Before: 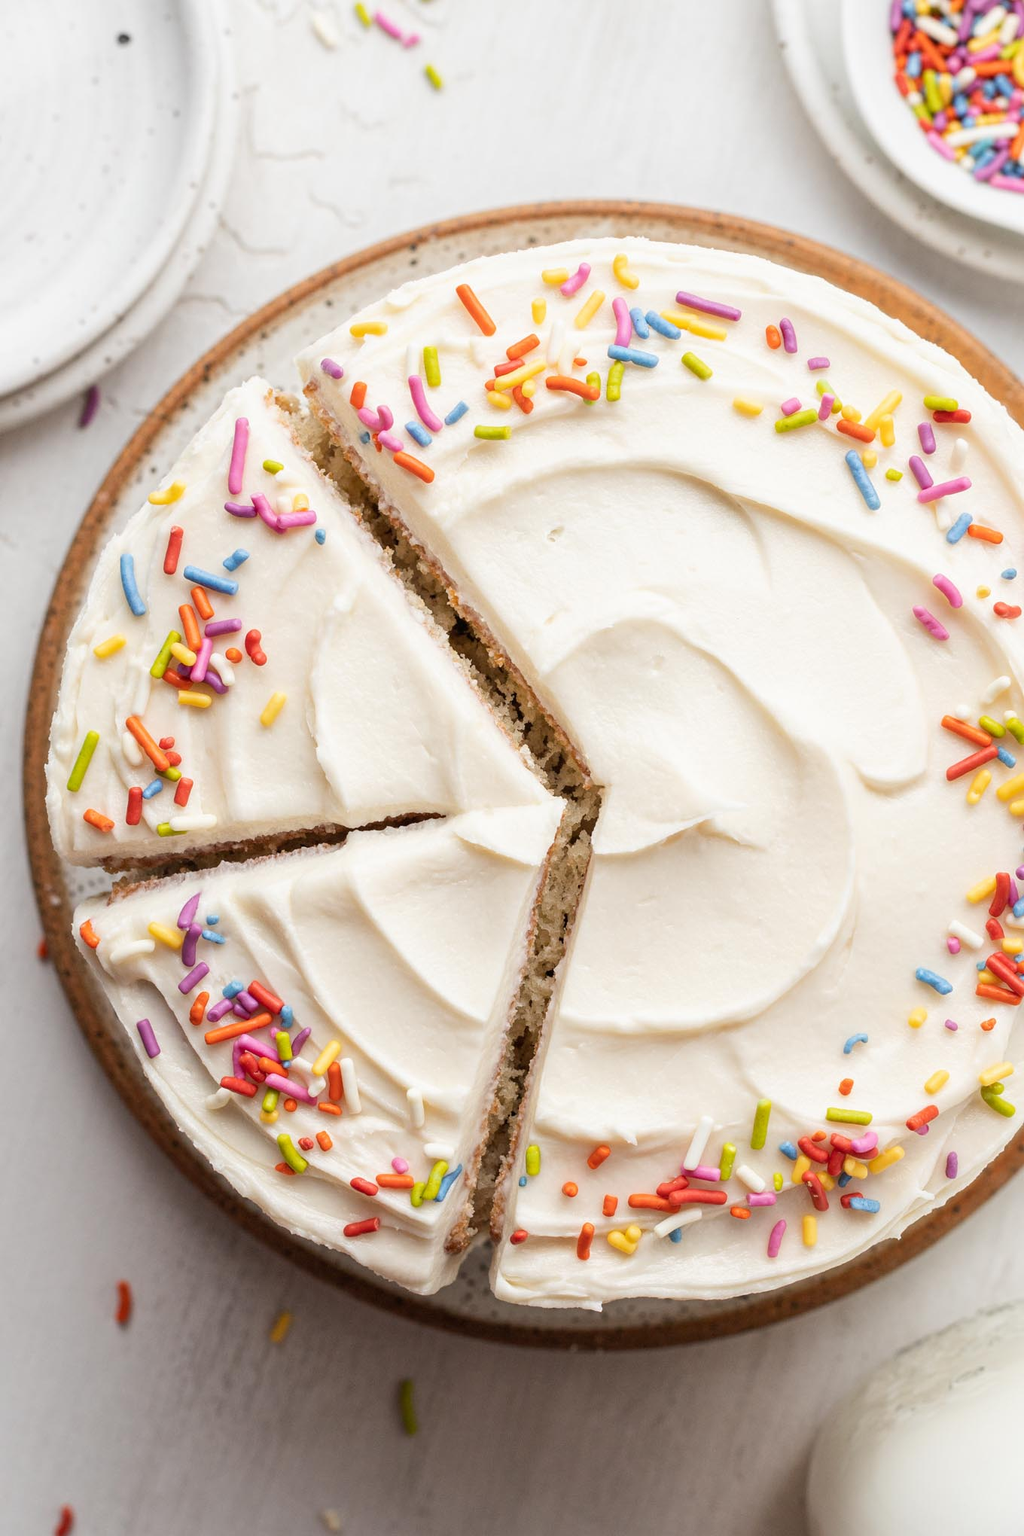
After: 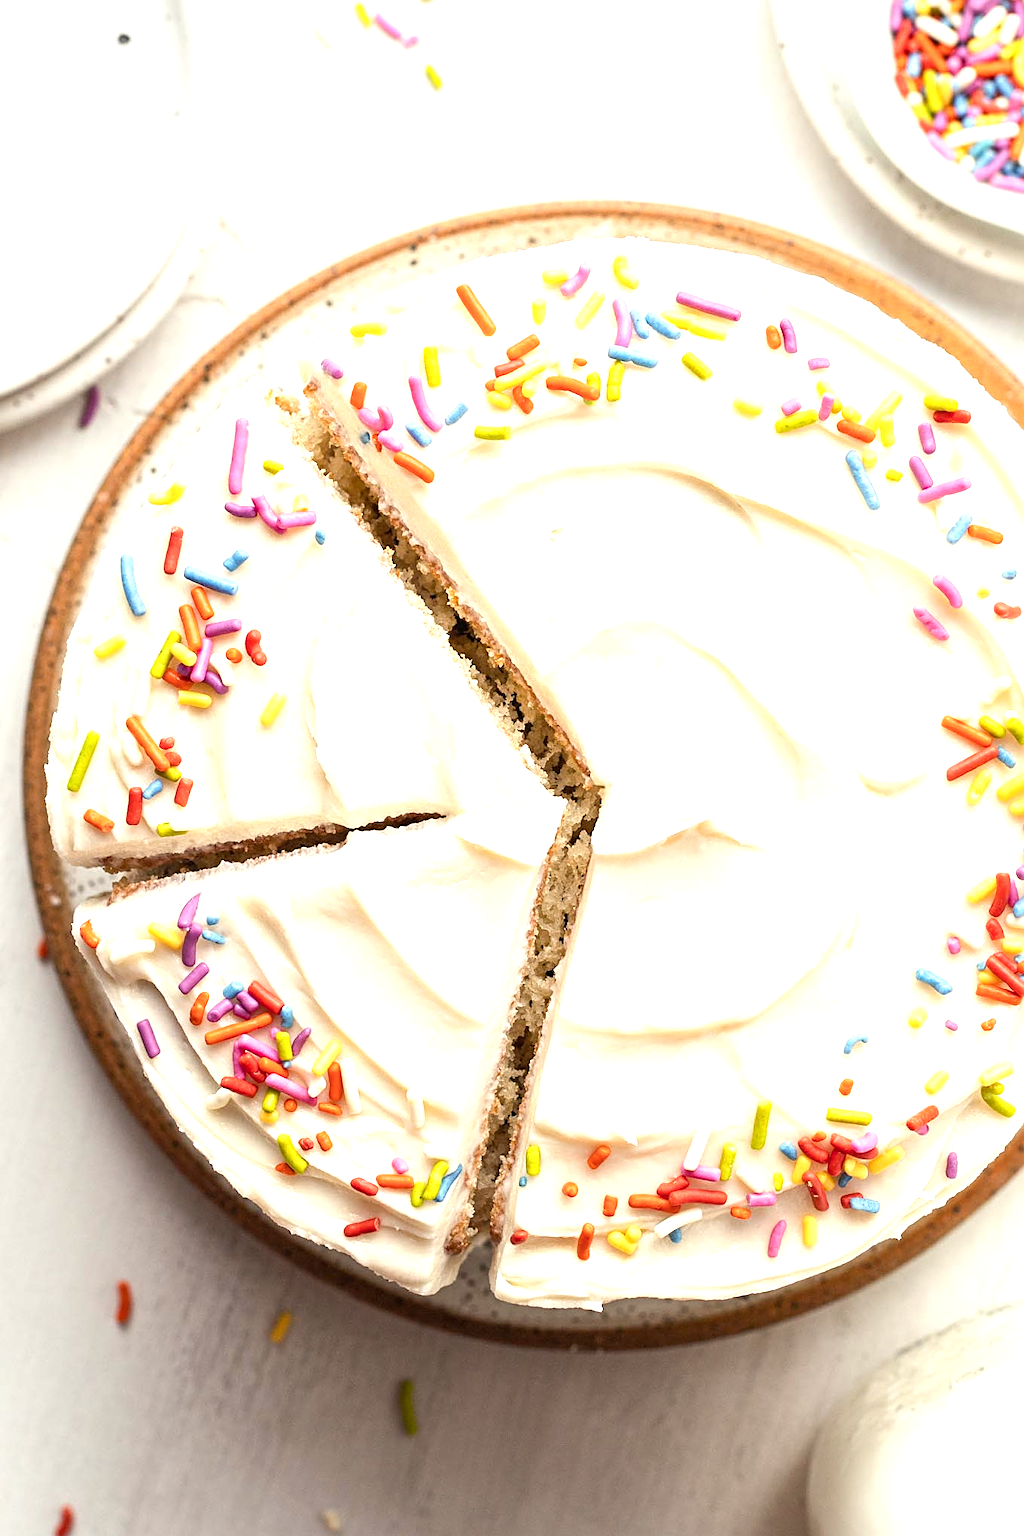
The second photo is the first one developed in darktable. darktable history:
tone equalizer: -8 EV -0.762 EV, -7 EV -0.671 EV, -6 EV -0.61 EV, -5 EV -0.424 EV, -3 EV 0.389 EV, -2 EV 0.6 EV, -1 EV 0.681 EV, +0 EV 0.753 EV, smoothing diameter 24.98%, edges refinement/feathering 13.07, preserve details guided filter
color balance rgb: power › hue 307.75°, highlights gain › luminance 6.922%, highlights gain › chroma 1.996%, highlights gain › hue 92.83°, perceptual saturation grading › global saturation 1.659%, perceptual saturation grading › highlights -2.304%, perceptual saturation grading › mid-tones 4.102%, perceptual saturation grading › shadows 8.907%
sharpen: on, module defaults
